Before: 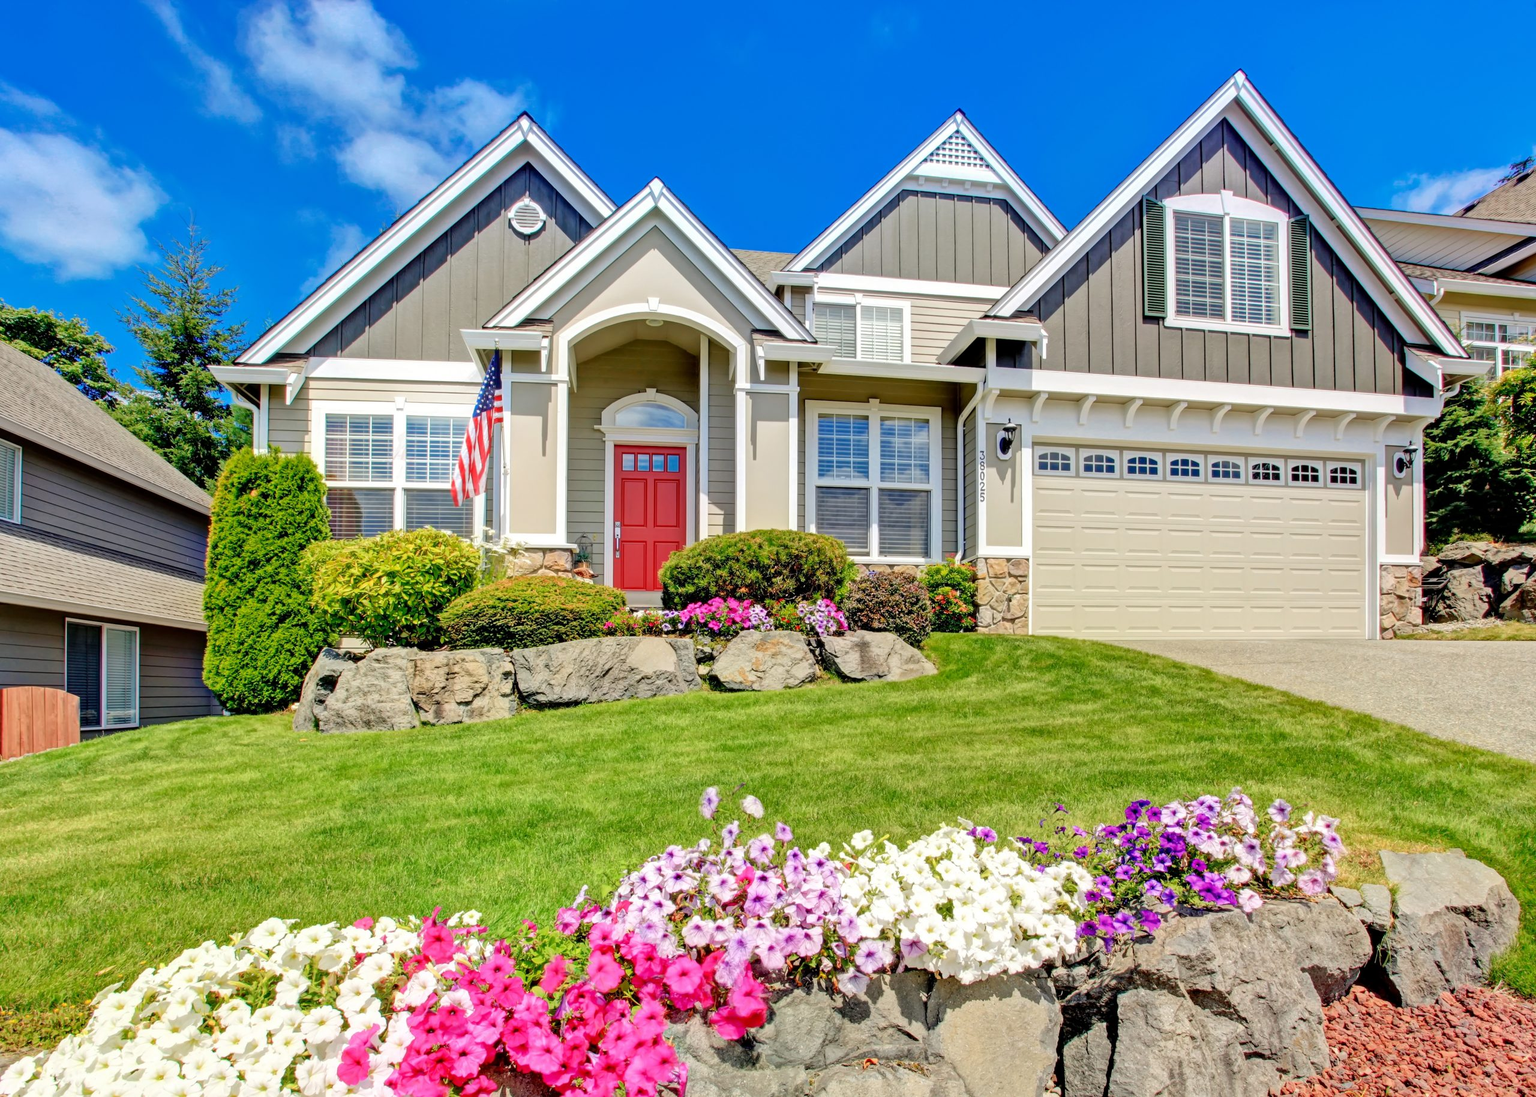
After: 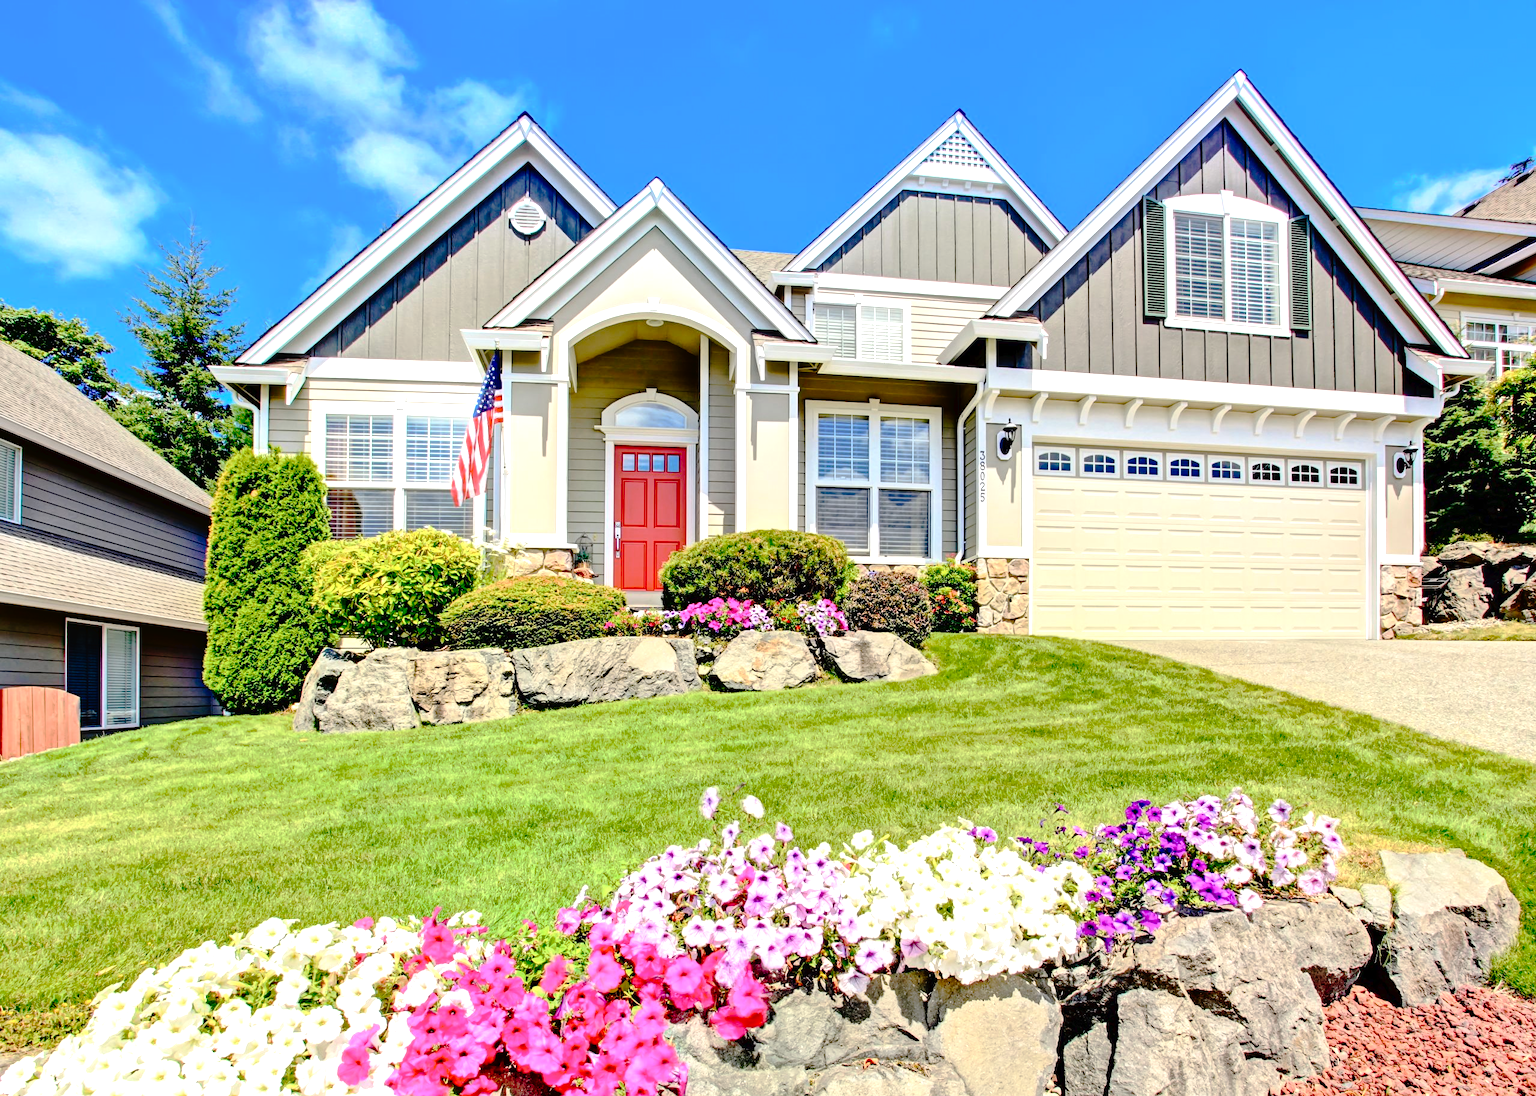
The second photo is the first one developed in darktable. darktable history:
contrast brightness saturation: contrast 0.13, brightness -0.05, saturation 0.16
tone curve: curves: ch0 [(0, 0) (0.003, 0.019) (0.011, 0.019) (0.025, 0.023) (0.044, 0.032) (0.069, 0.046) (0.1, 0.073) (0.136, 0.129) (0.177, 0.207) (0.224, 0.295) (0.277, 0.394) (0.335, 0.48) (0.399, 0.524) (0.468, 0.575) (0.543, 0.628) (0.623, 0.684) (0.709, 0.739) (0.801, 0.808) (0.898, 0.9) (1, 1)], preserve colors none
tone equalizer: -8 EV -0.75 EV, -7 EV -0.7 EV, -6 EV -0.6 EV, -5 EV -0.4 EV, -3 EV 0.4 EV, -2 EV 0.6 EV, -1 EV 0.7 EV, +0 EV 0.75 EV, edges refinement/feathering 500, mask exposure compensation -1.57 EV, preserve details no
